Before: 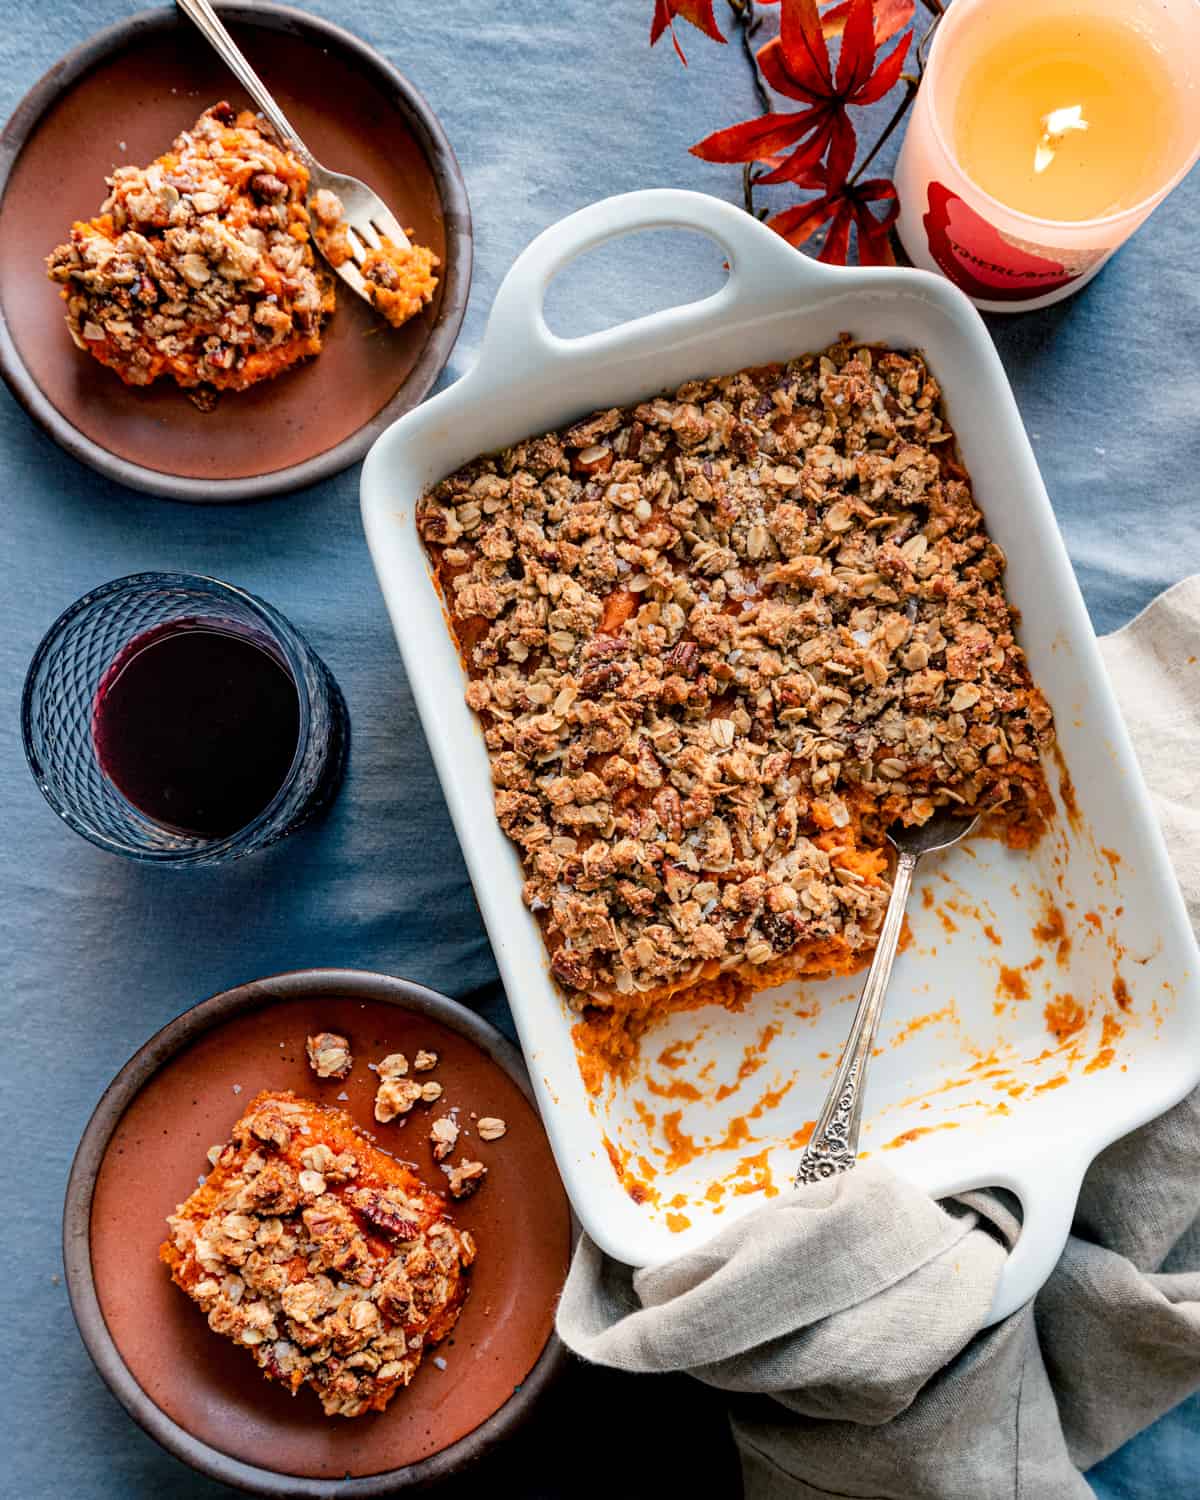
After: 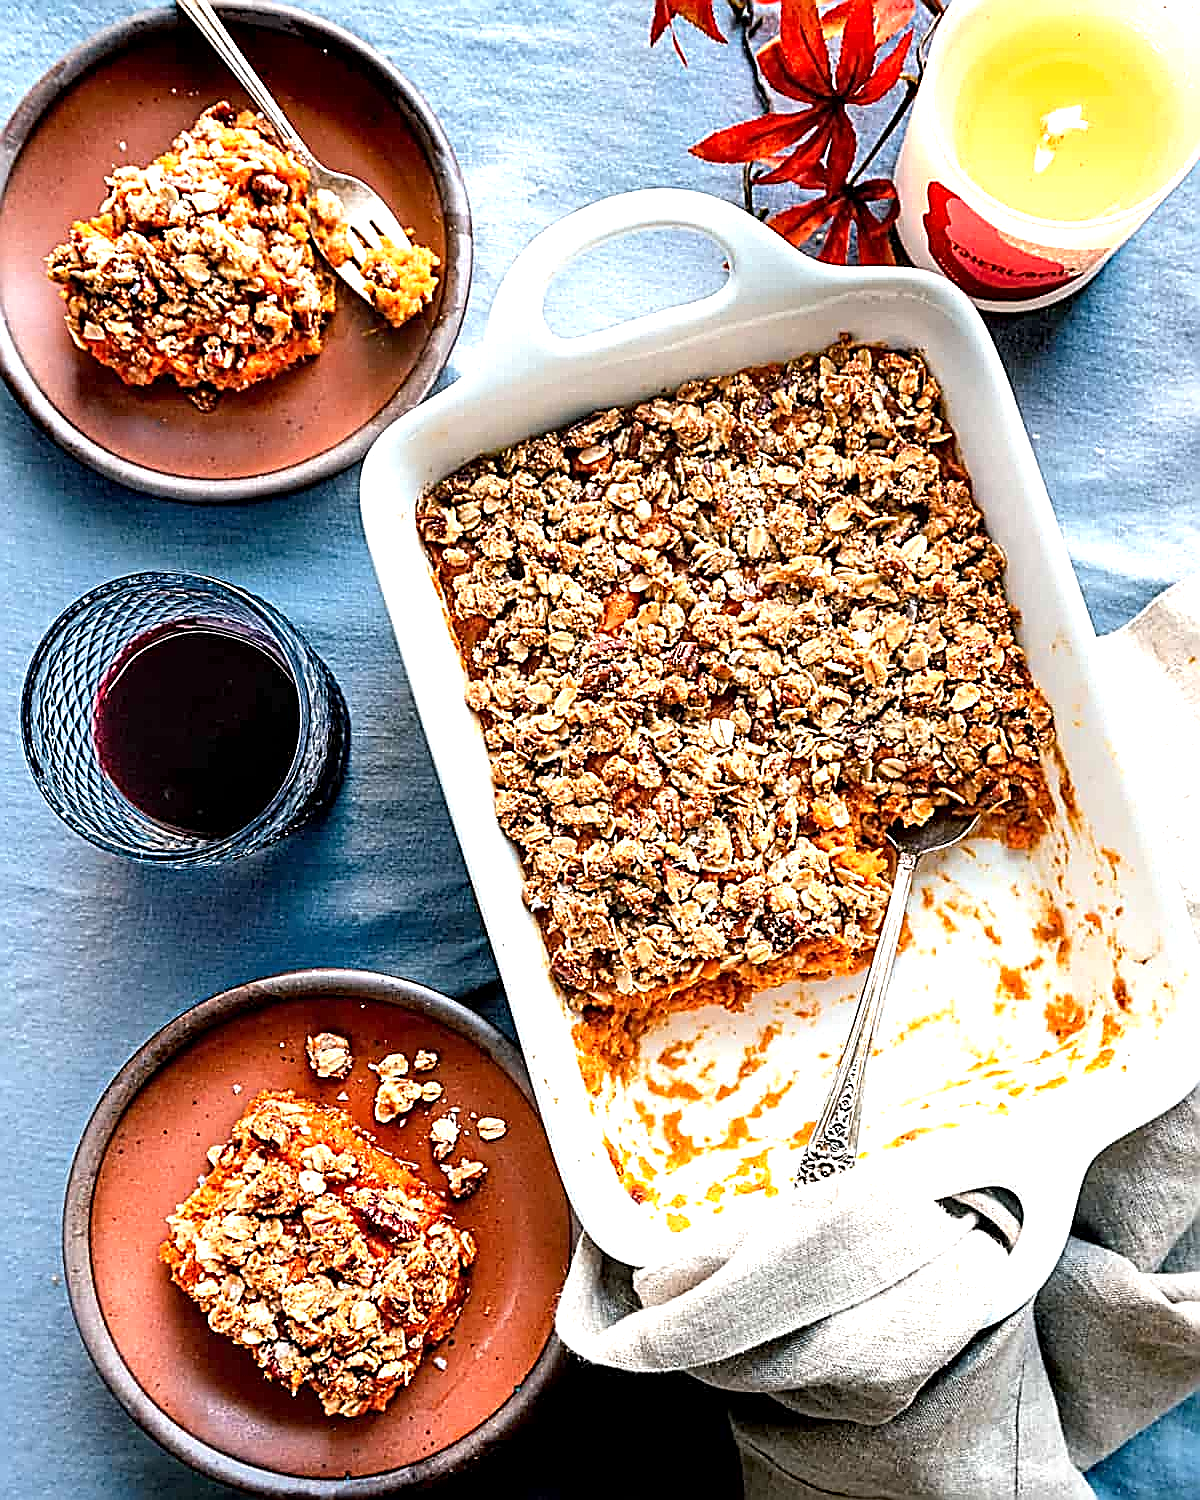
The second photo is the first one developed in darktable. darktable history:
exposure: black level correction 0.001, exposure 0.955 EV, compensate exposure bias true, compensate highlight preservation false
sharpen: amount 2
